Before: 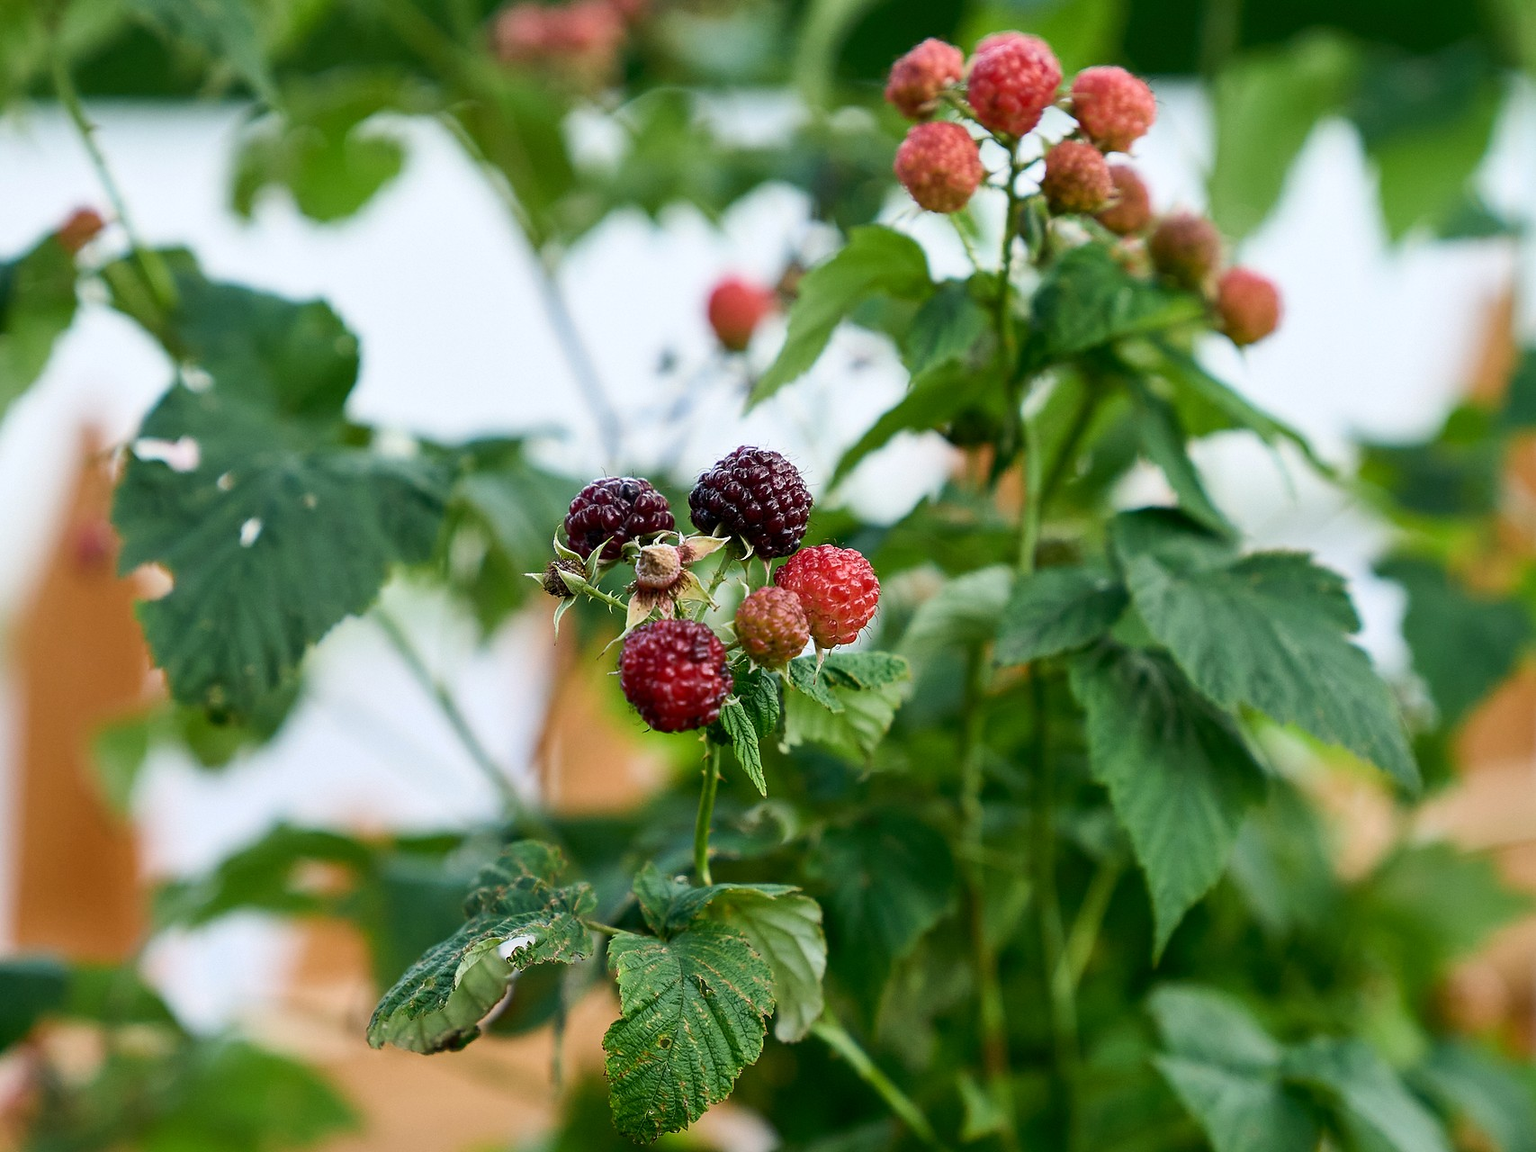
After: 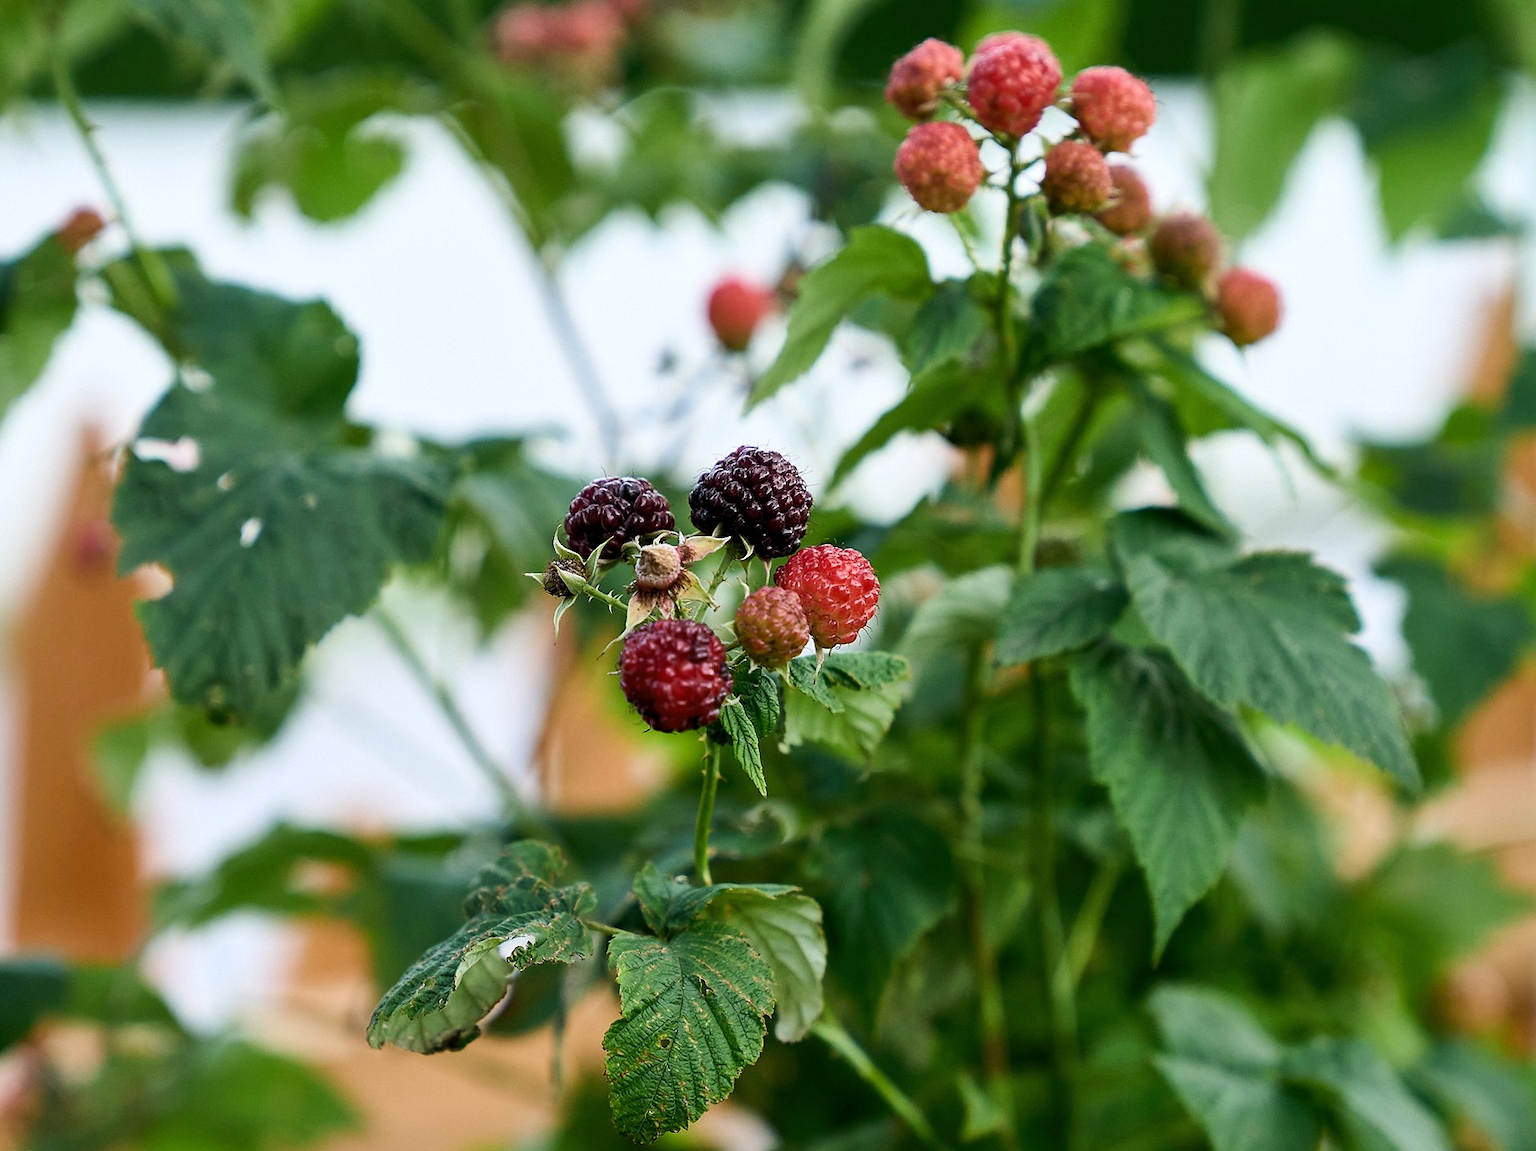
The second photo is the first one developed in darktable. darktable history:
levels: levels [0.026, 0.507, 0.987]
